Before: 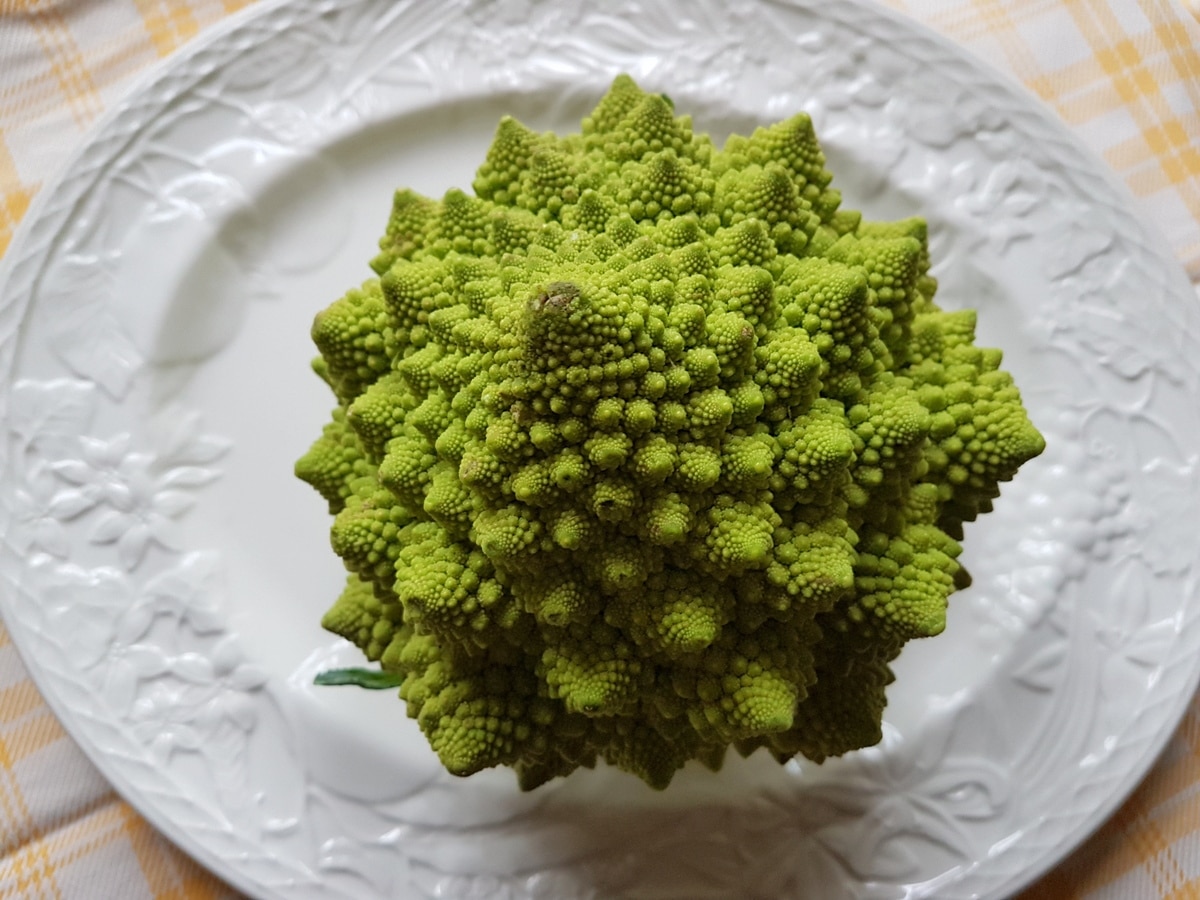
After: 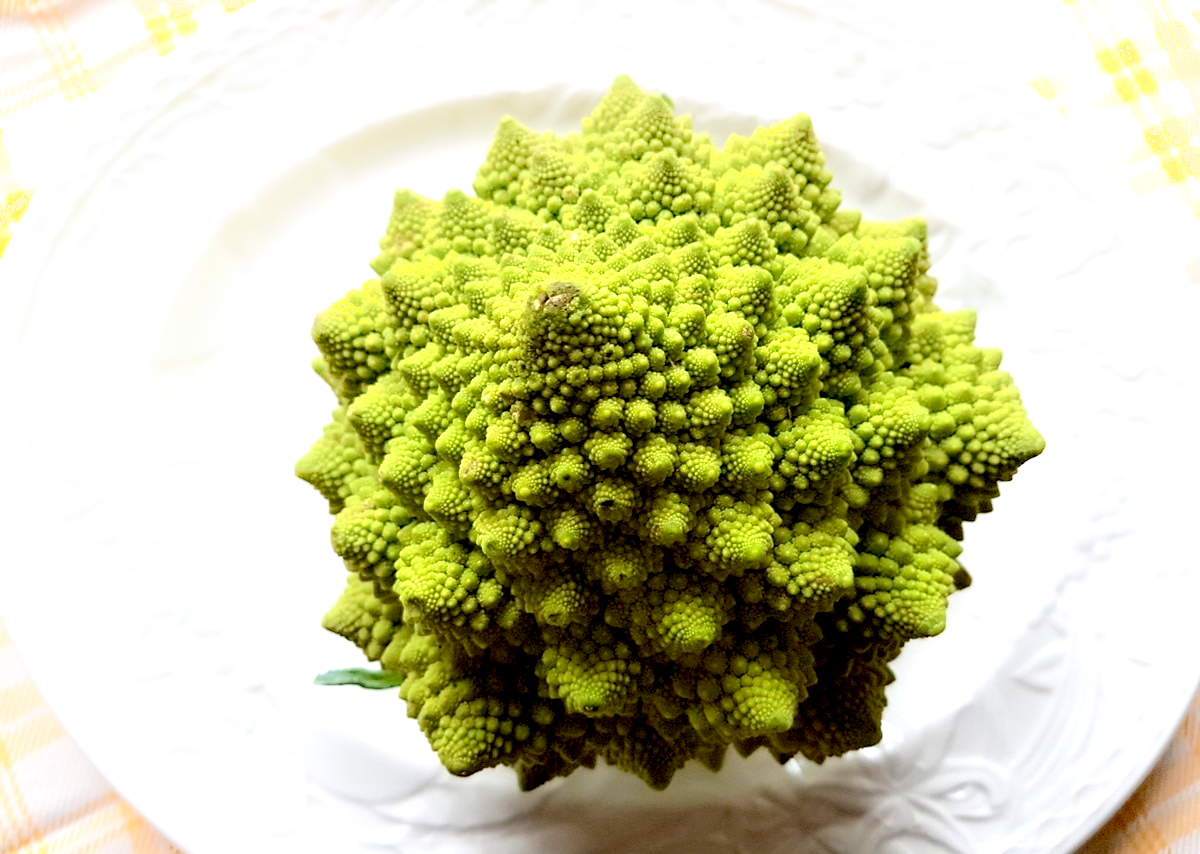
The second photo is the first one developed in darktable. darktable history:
crop and rotate: top 0%, bottom 5.097%
shadows and highlights: shadows -23.08, highlights 46.15, soften with gaussian
exposure: black level correction 0.01, exposure 1 EV, compensate highlight preservation false
